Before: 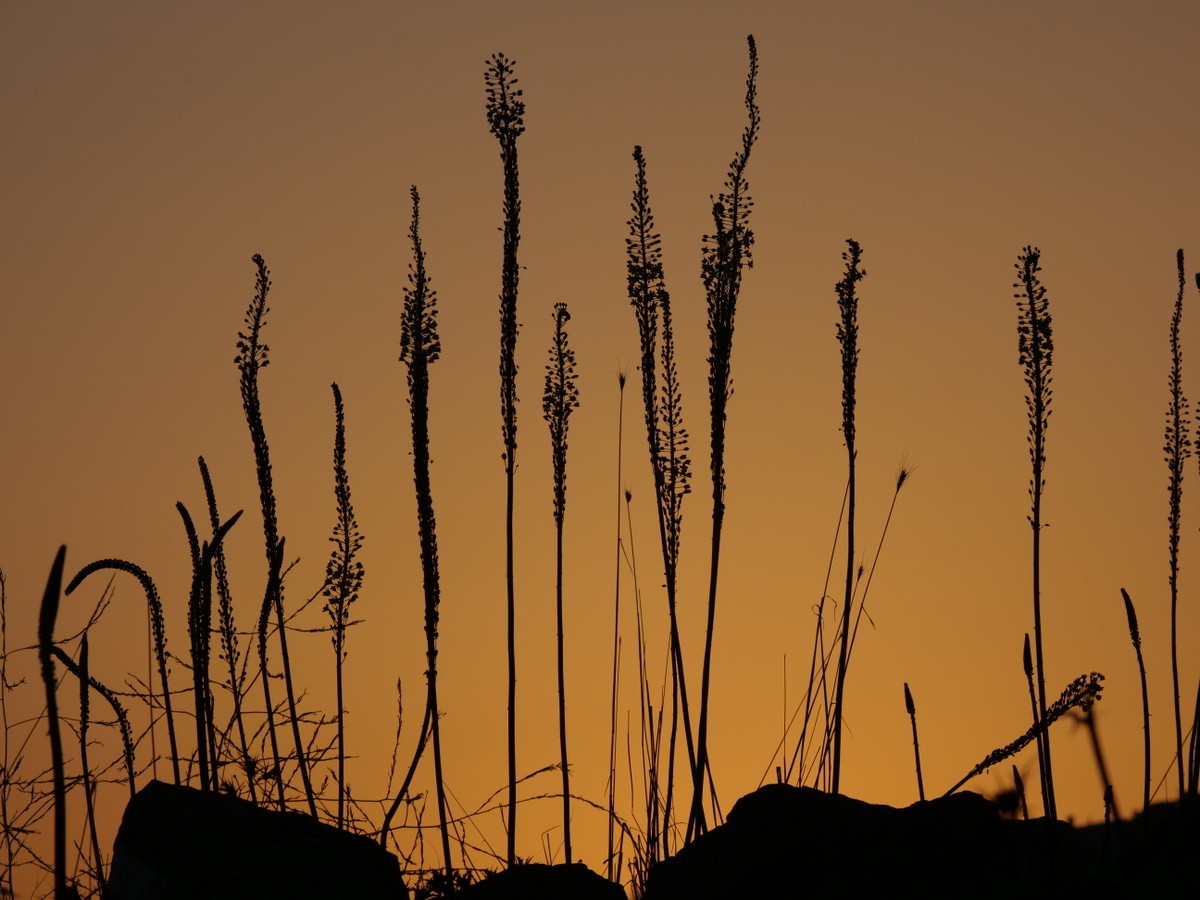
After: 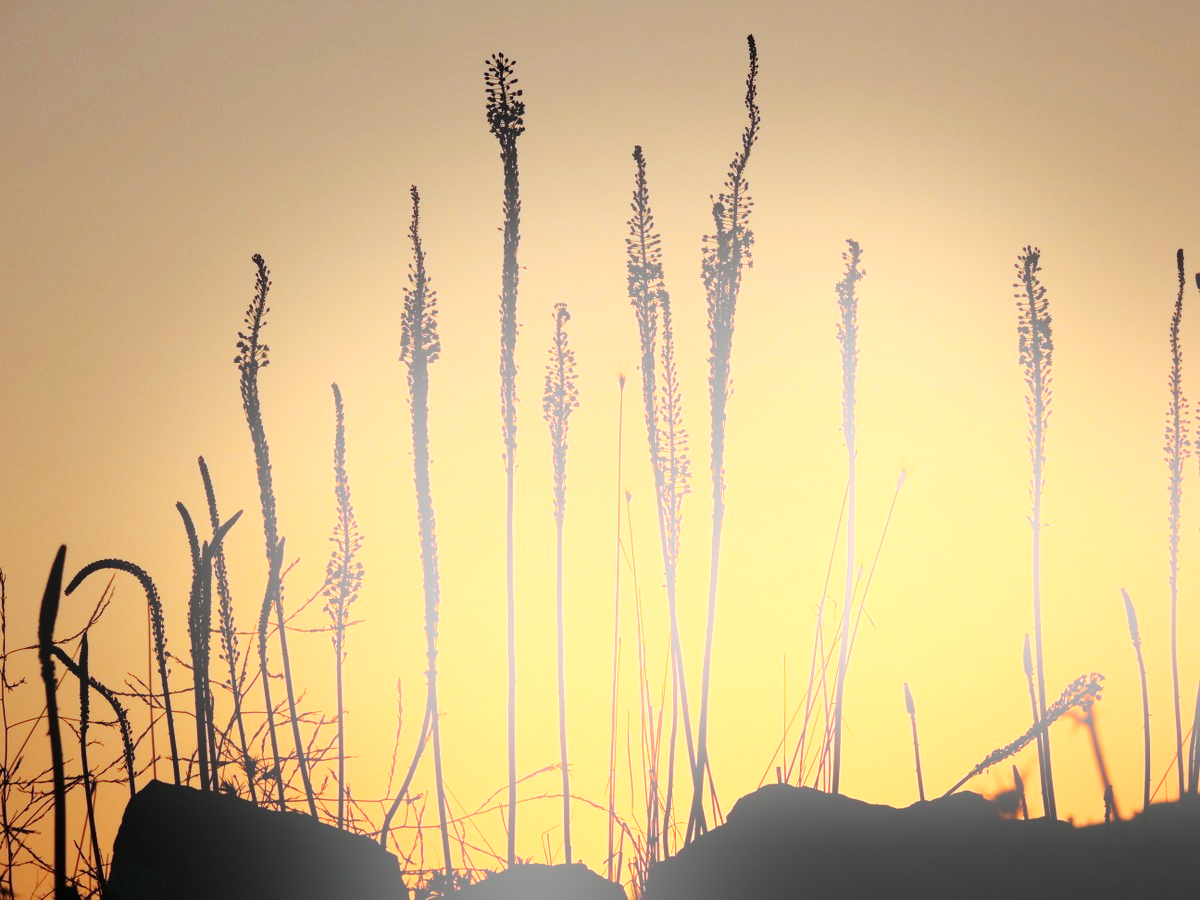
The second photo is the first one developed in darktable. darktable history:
bloom: on, module defaults
color correction: highlights a* -9.73, highlights b* -21.22
exposure: exposure 1 EV, compensate highlight preservation false
base curve: curves: ch0 [(0, 0) (0.032, 0.025) (0.121, 0.166) (0.206, 0.329) (0.605, 0.79) (1, 1)], preserve colors none
